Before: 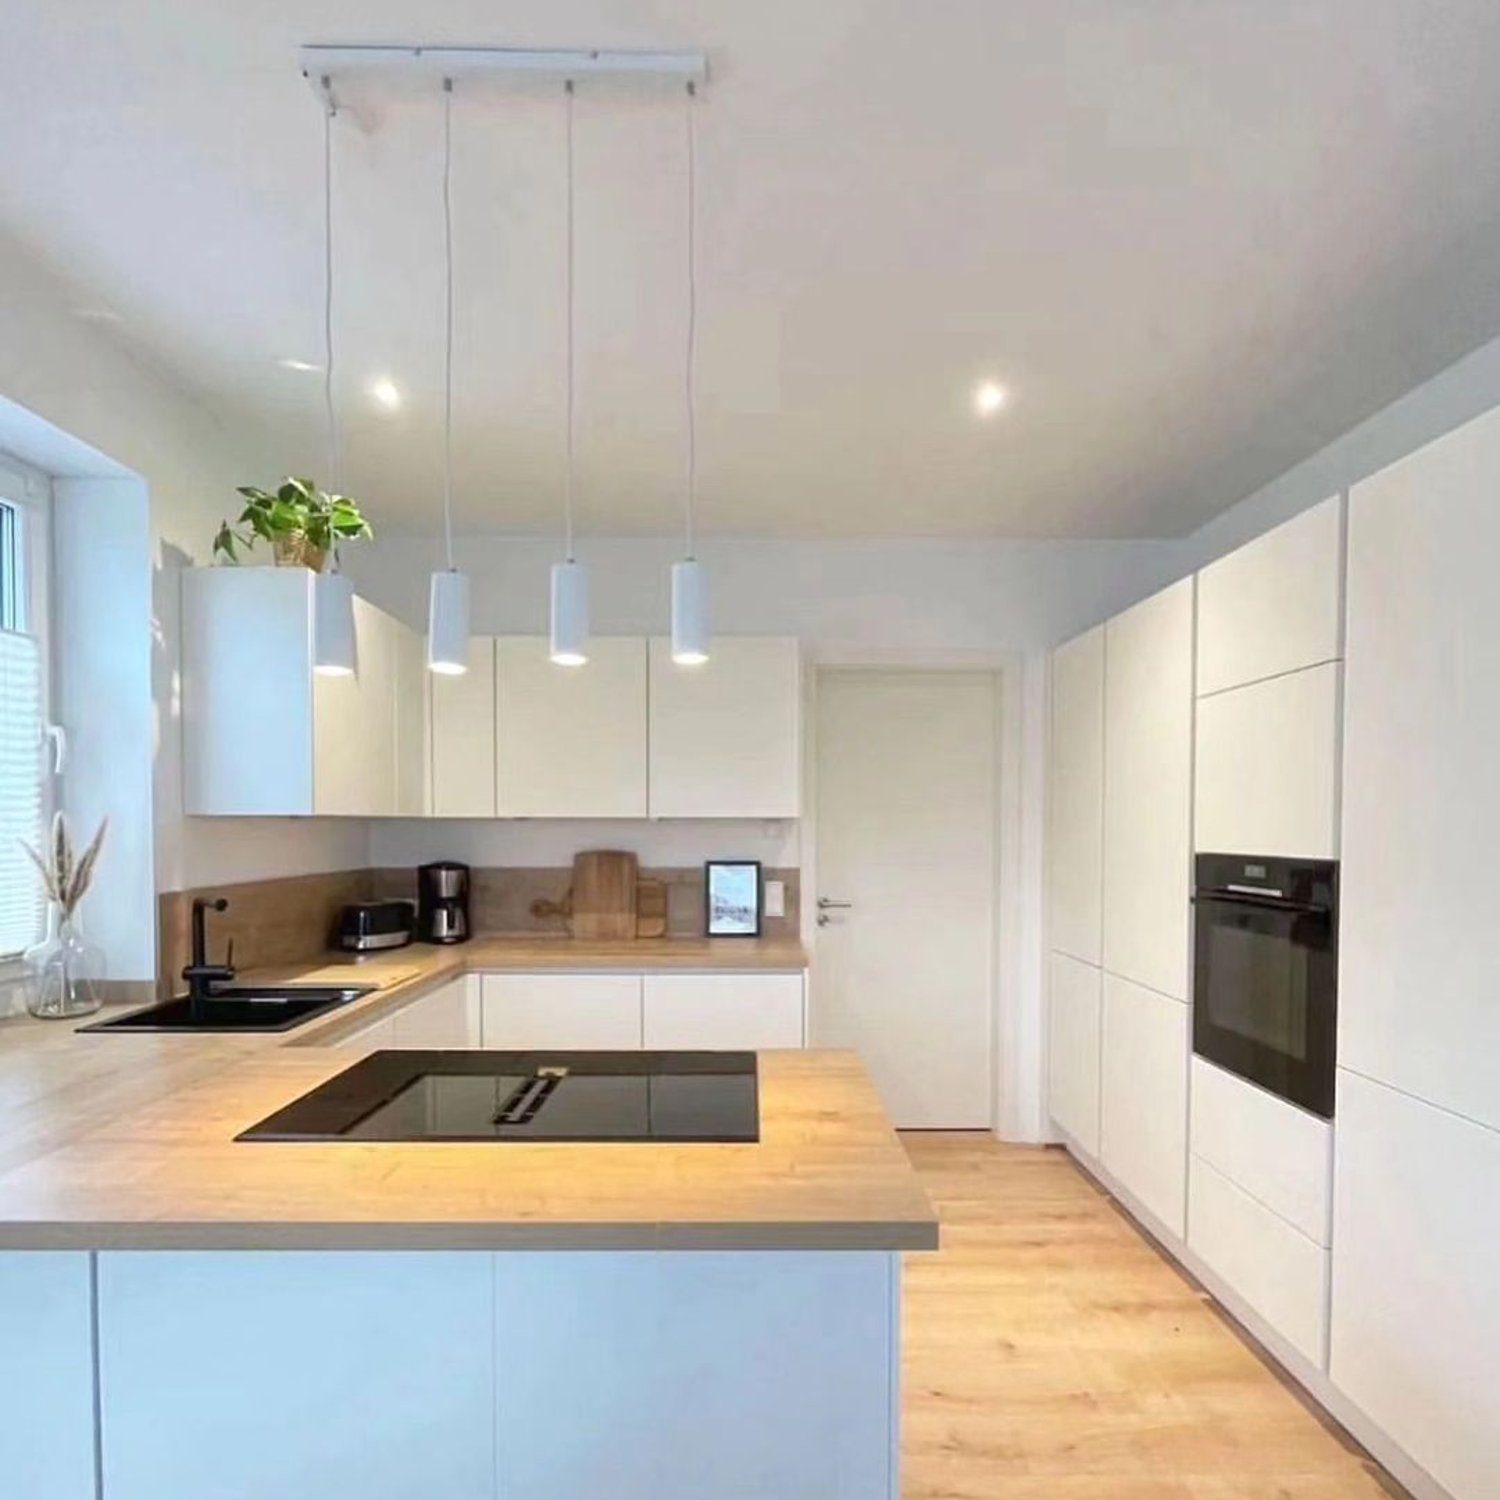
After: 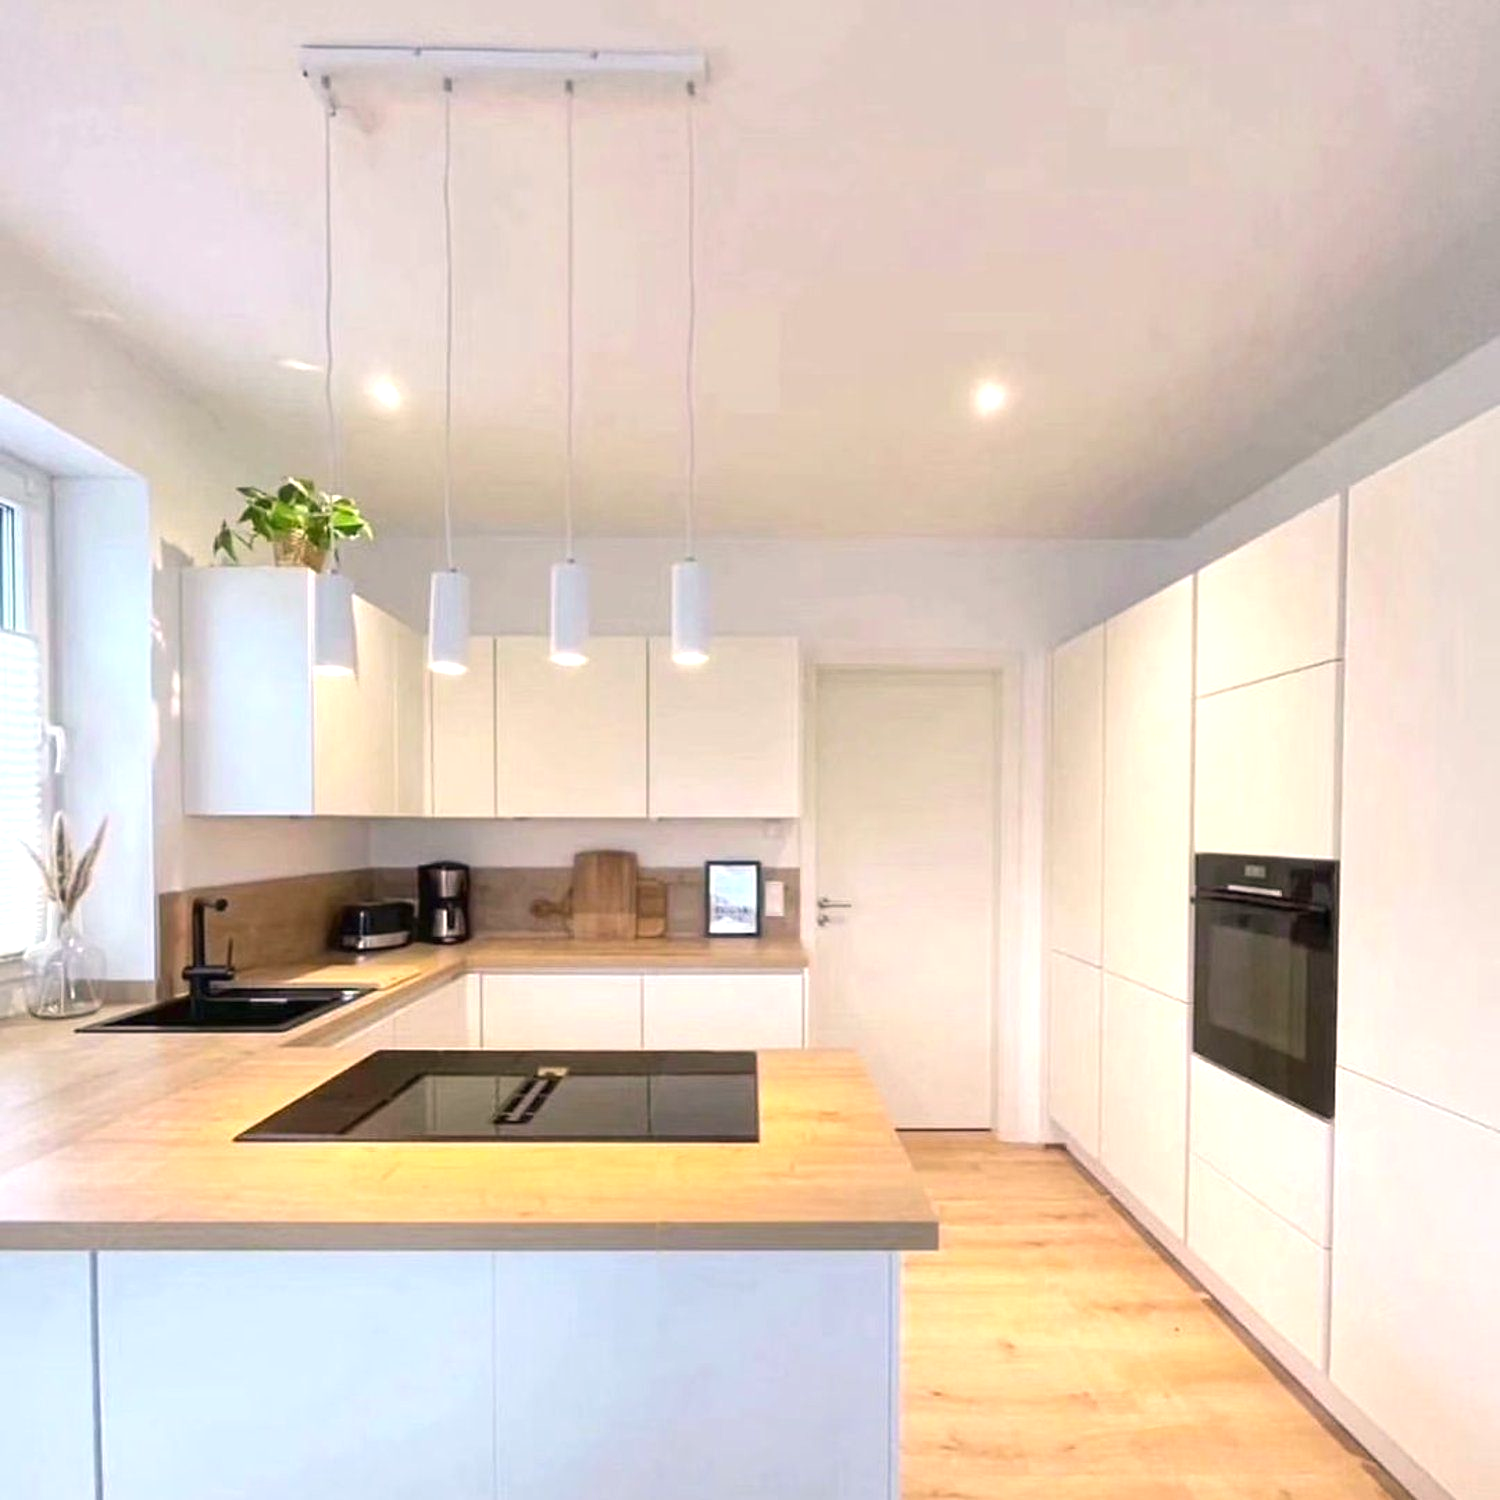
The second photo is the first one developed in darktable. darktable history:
tone curve: curves: ch0 [(0, 0) (0.003, 0.003) (0.011, 0.011) (0.025, 0.025) (0.044, 0.044) (0.069, 0.069) (0.1, 0.099) (0.136, 0.135) (0.177, 0.176) (0.224, 0.223) (0.277, 0.275) (0.335, 0.333) (0.399, 0.396) (0.468, 0.465) (0.543, 0.546) (0.623, 0.625) (0.709, 0.711) (0.801, 0.802) (0.898, 0.898) (1, 1)], color space Lab, independent channels, preserve colors none
exposure: exposure 0.43 EV, compensate highlight preservation false
color correction: highlights a* 5.81, highlights b* 4.8
